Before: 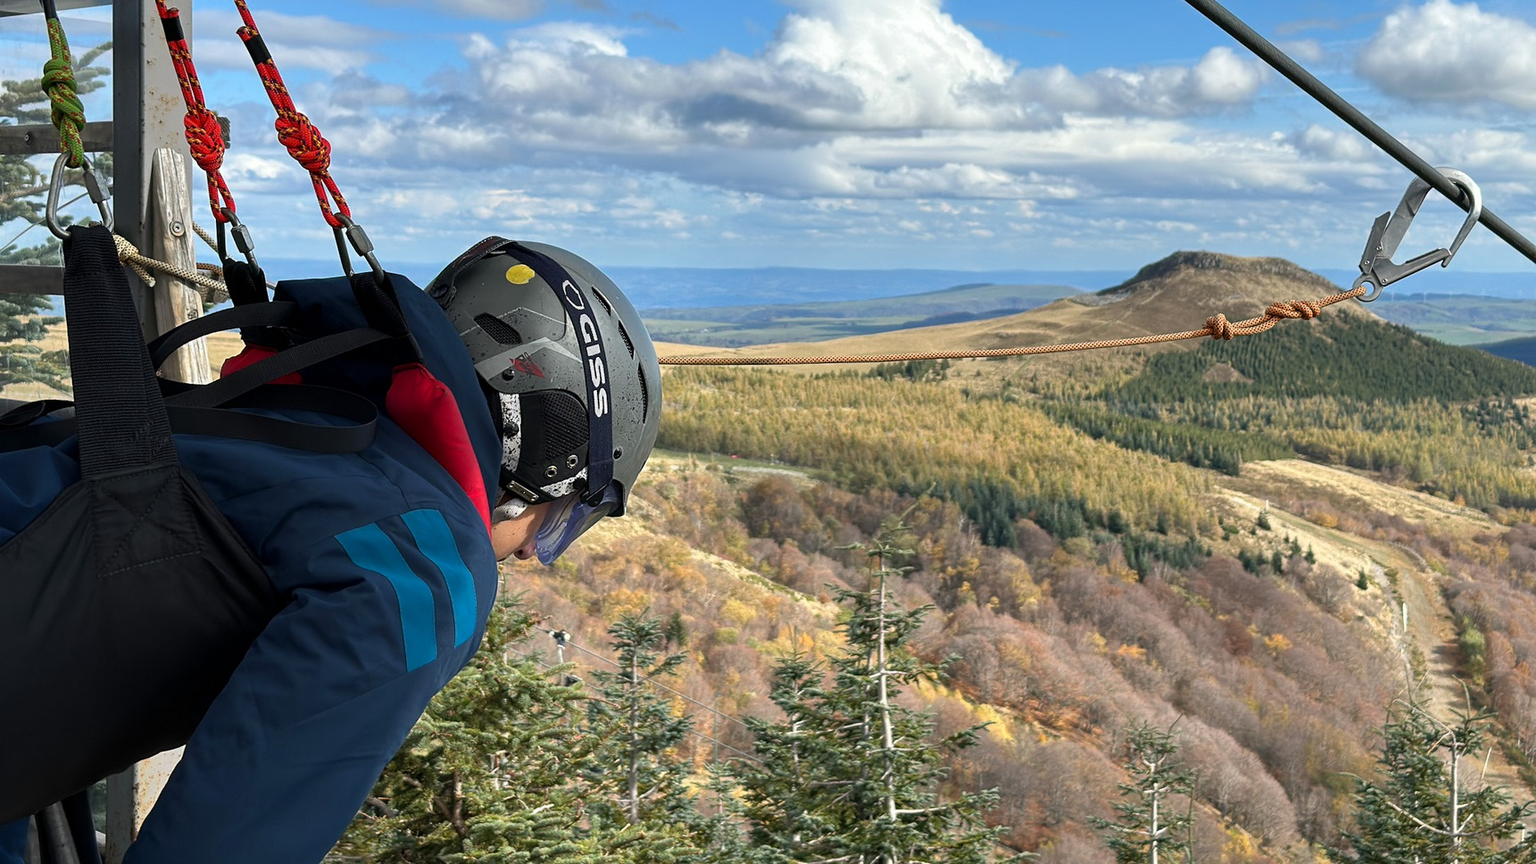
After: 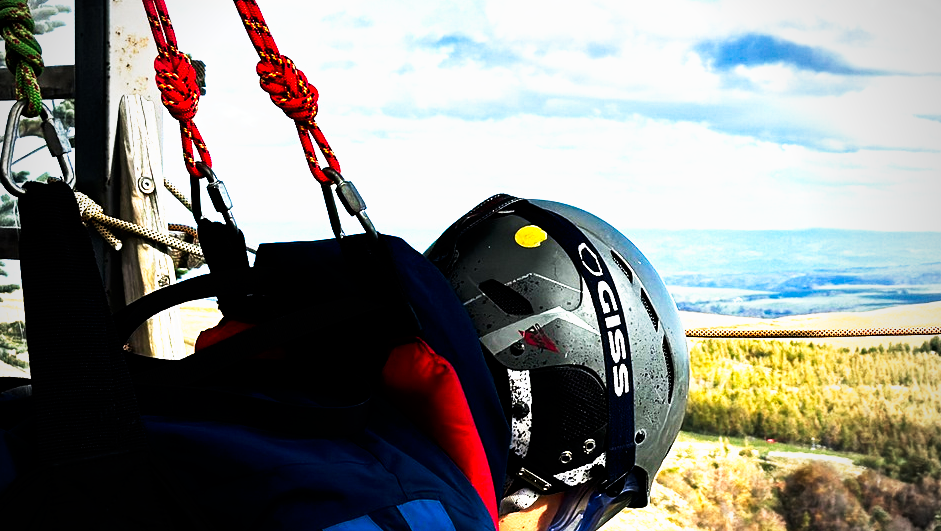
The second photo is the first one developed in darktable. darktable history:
vignetting: fall-off start 71.74%
tone curve: curves: ch0 [(0, 0) (0.003, 0) (0.011, 0) (0.025, 0) (0.044, 0.001) (0.069, 0.003) (0.1, 0.003) (0.136, 0.006) (0.177, 0.014) (0.224, 0.056) (0.277, 0.128) (0.335, 0.218) (0.399, 0.346) (0.468, 0.512) (0.543, 0.713) (0.623, 0.898) (0.709, 0.987) (0.801, 0.99) (0.898, 0.99) (1, 1)], preserve colors none
crop and rotate: left 3.047%, top 7.509%, right 42.236%, bottom 37.598%
